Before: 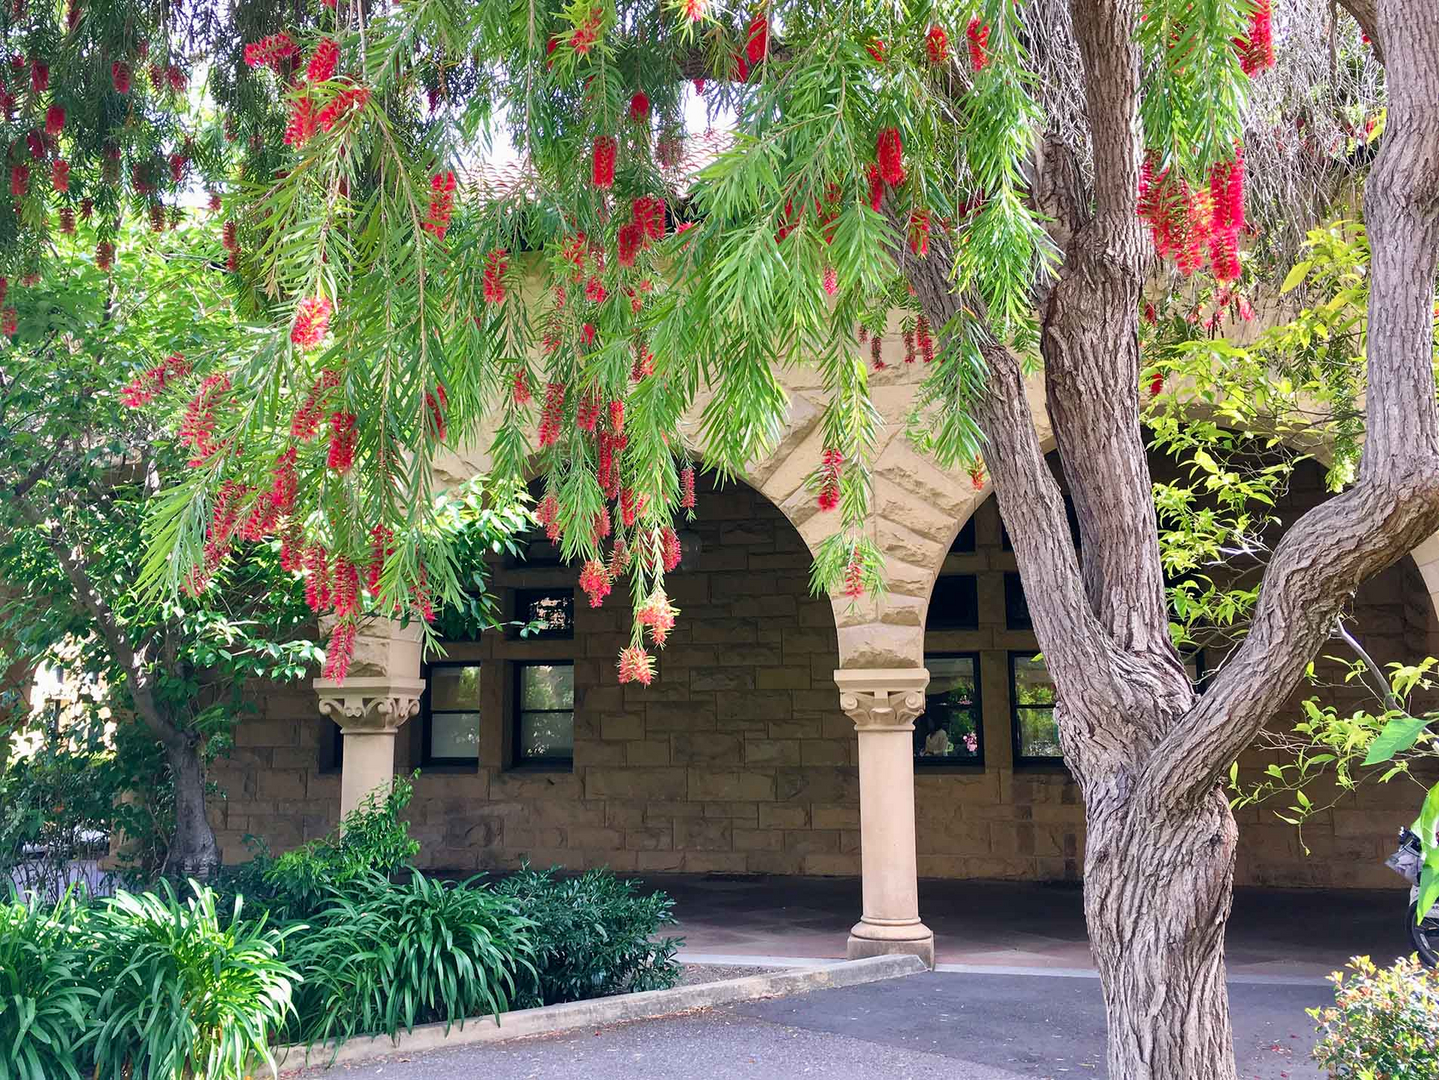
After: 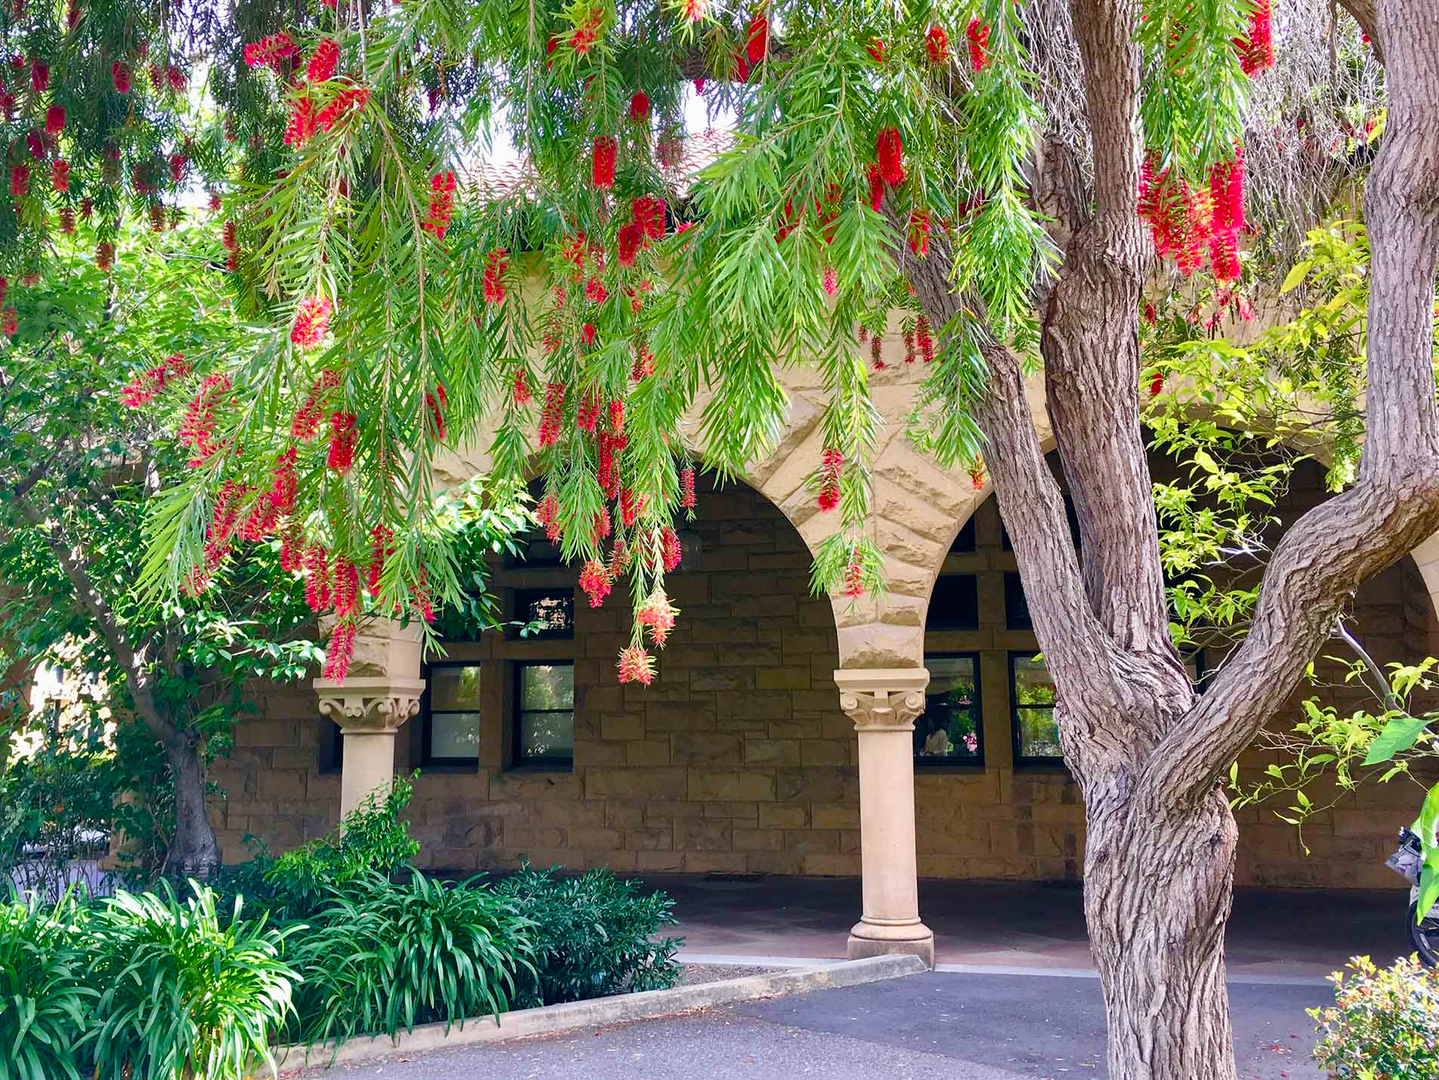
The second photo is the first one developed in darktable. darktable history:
color balance rgb: perceptual saturation grading › global saturation 20%, perceptual saturation grading › highlights -25.422%, perceptual saturation grading › shadows 25.441%, global vibrance 20%
